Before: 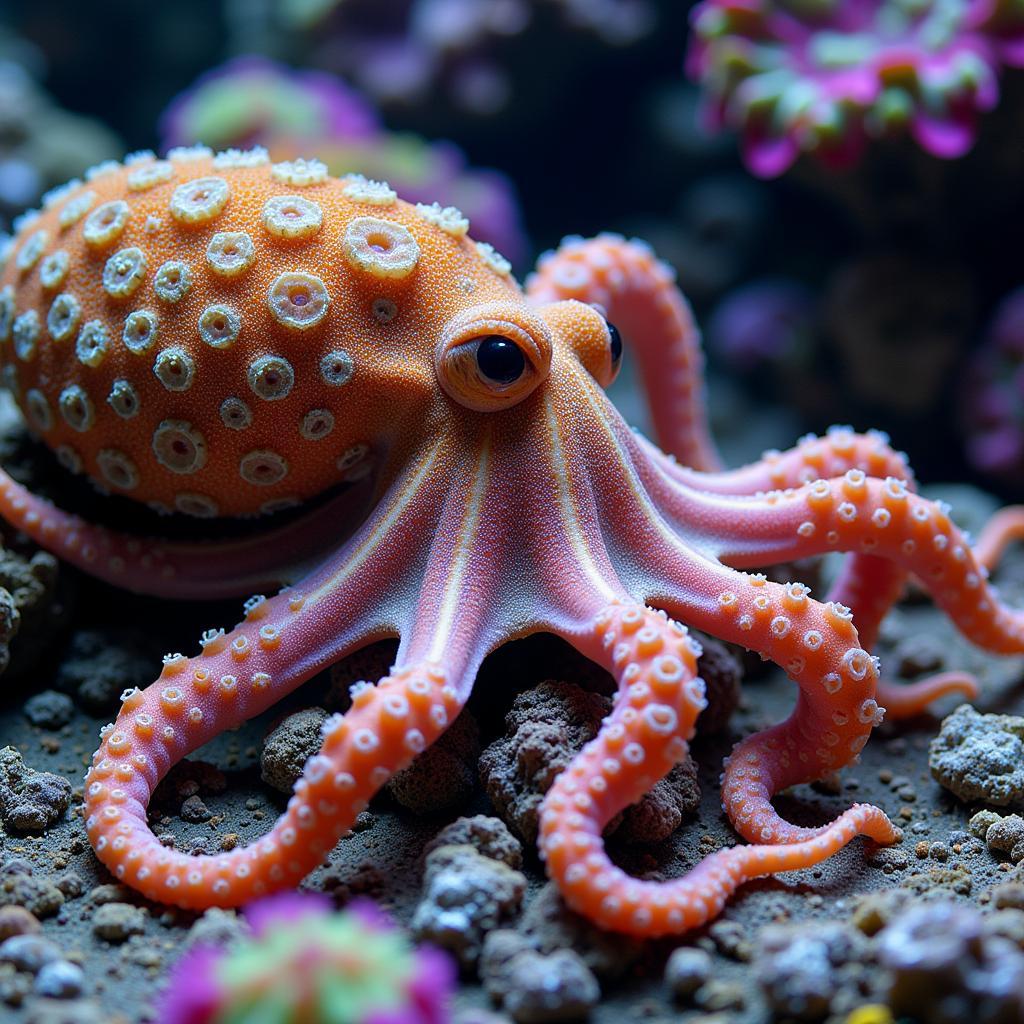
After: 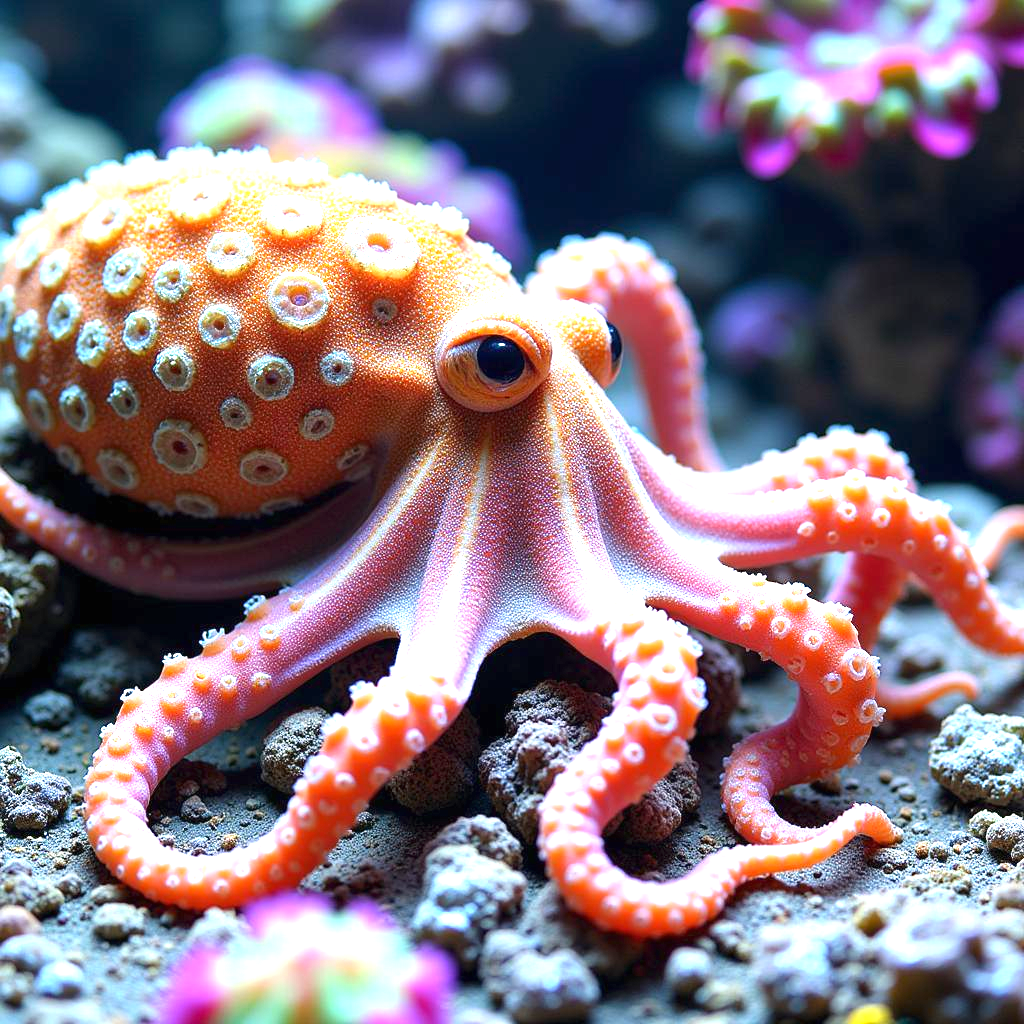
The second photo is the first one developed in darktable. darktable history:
exposure: black level correction 0, exposure 1.44 EV, compensate highlight preservation false
